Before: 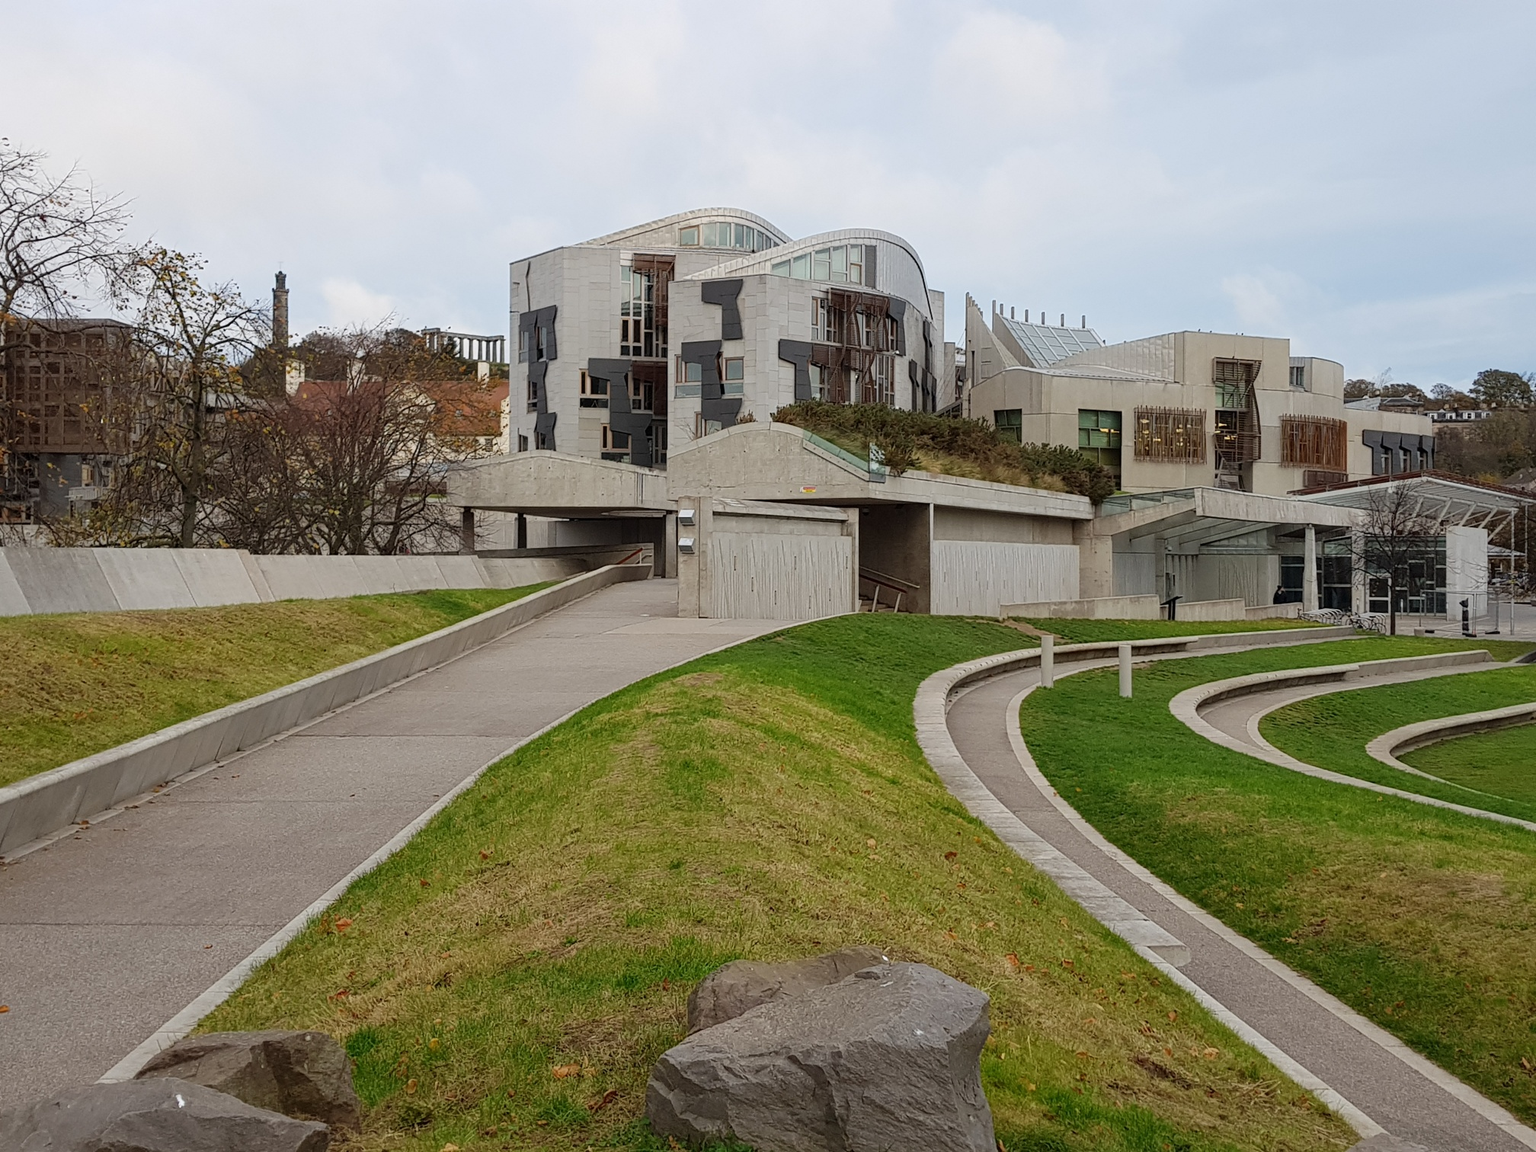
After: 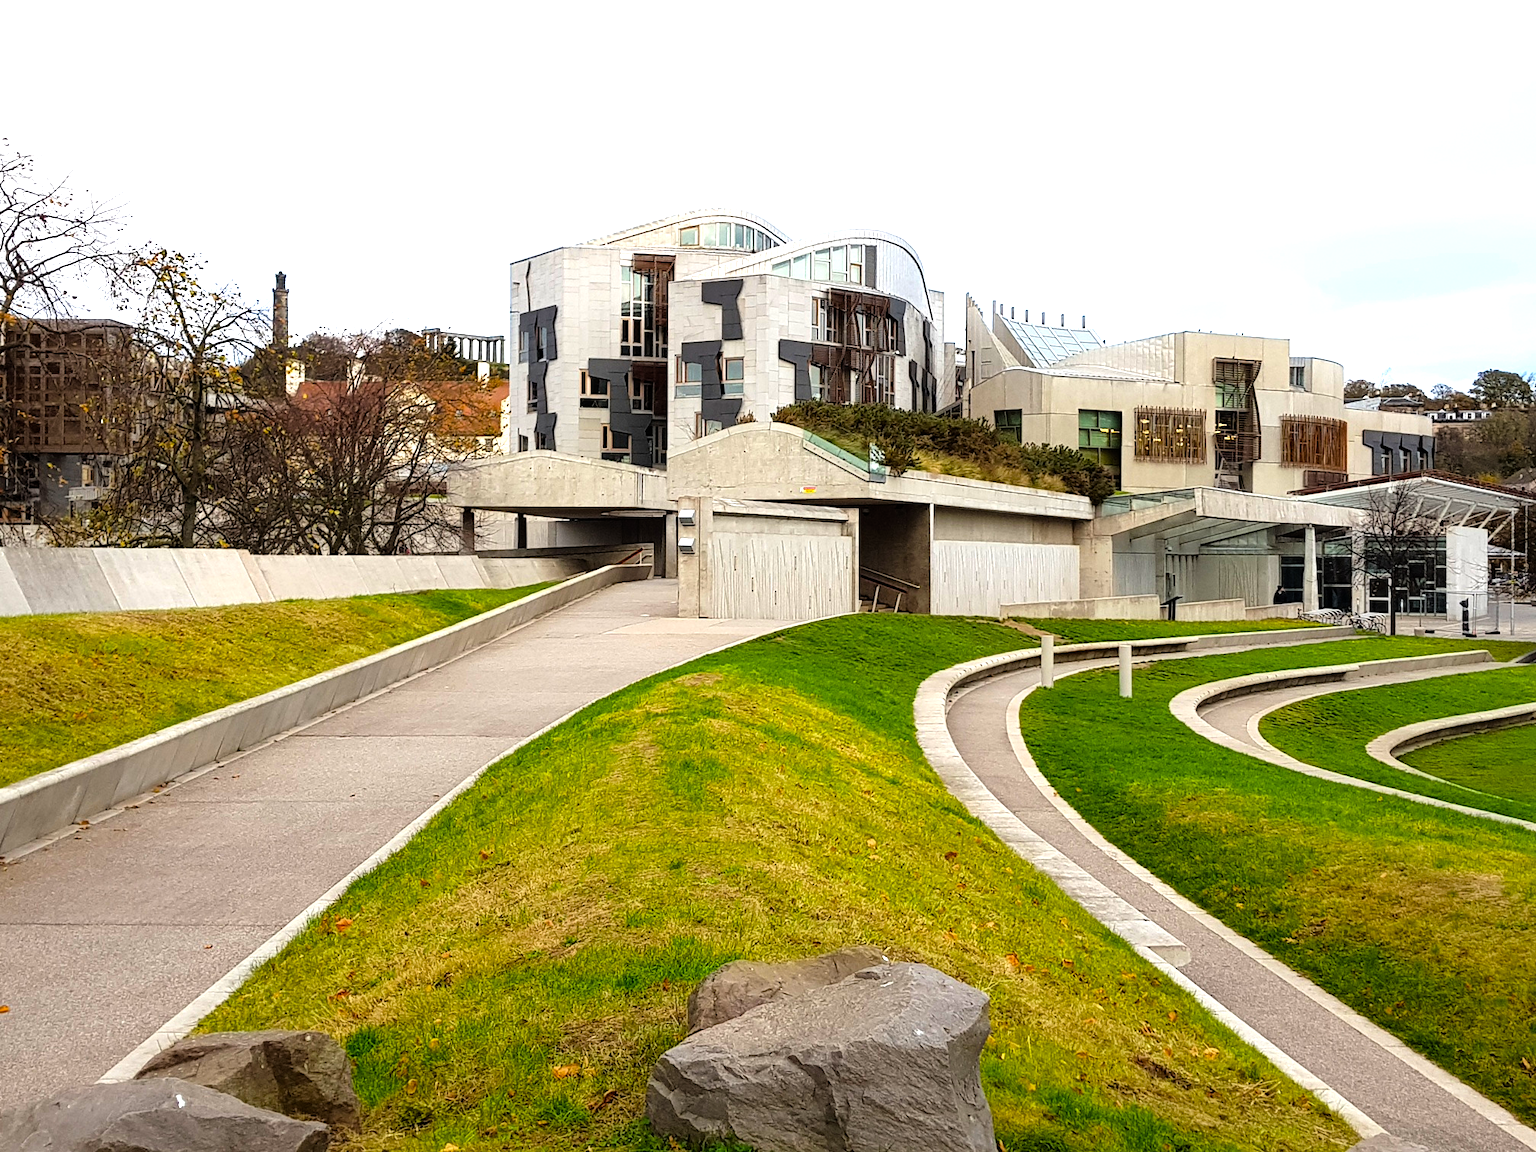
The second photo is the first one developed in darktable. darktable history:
tone equalizer: -8 EV -1.1 EV, -7 EV -1.03 EV, -6 EV -0.902 EV, -5 EV -0.55 EV, -3 EV 0.577 EV, -2 EV 0.849 EV, -1 EV 1 EV, +0 EV 1.07 EV
color balance rgb: linear chroma grading › global chroma 8.698%, perceptual saturation grading › global saturation 16.041%, global vibrance 25.764%, contrast 6.759%
shadows and highlights: shadows 37.72, highlights -27.36, soften with gaussian
